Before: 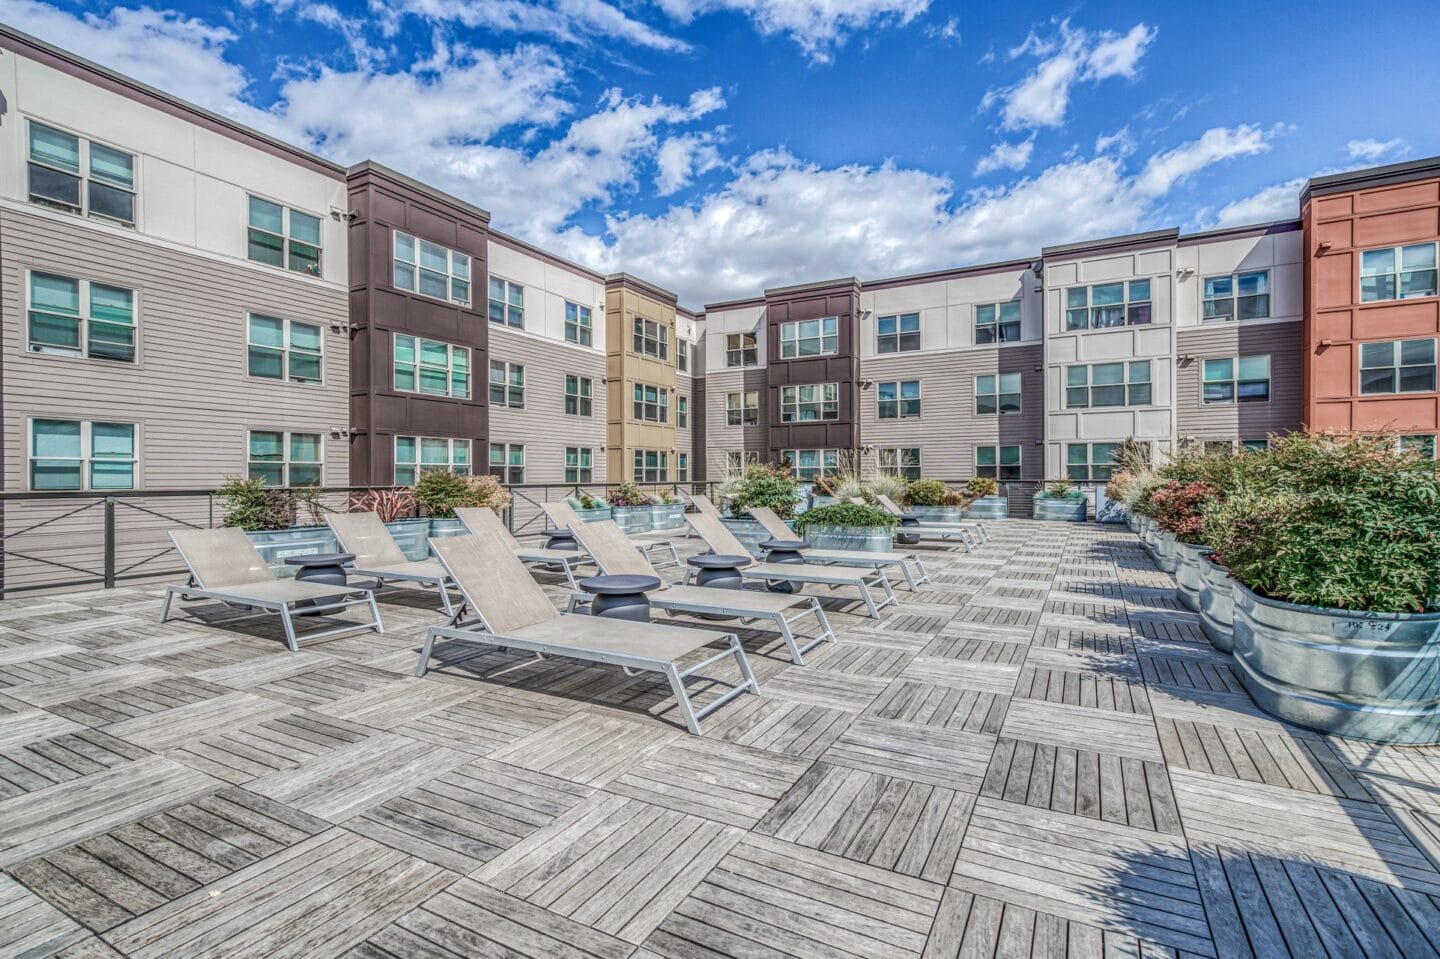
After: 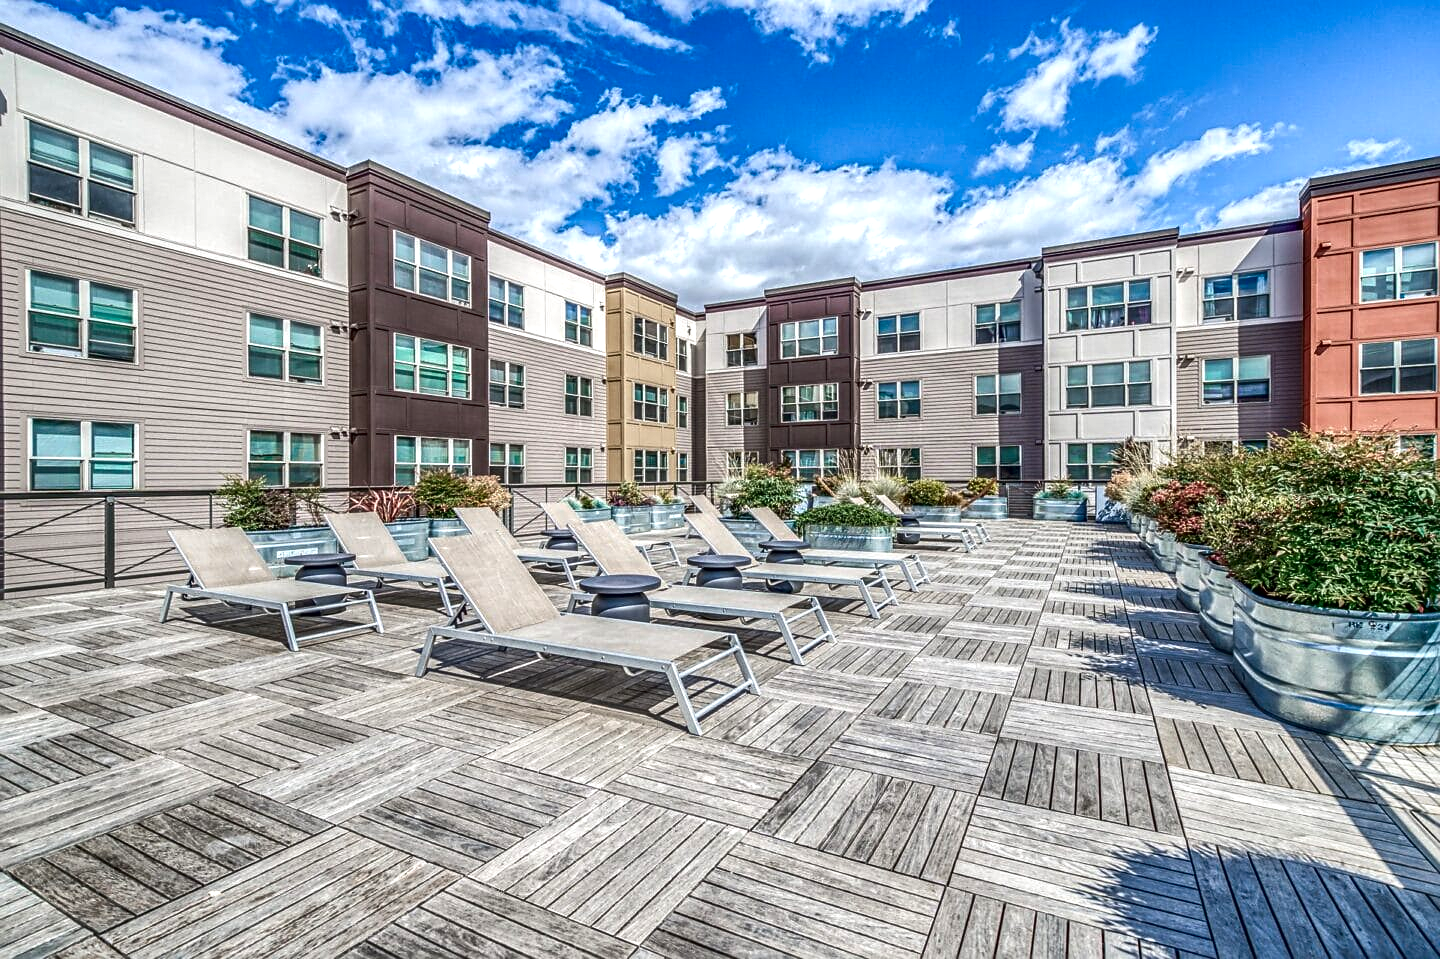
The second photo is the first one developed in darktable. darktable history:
contrast brightness saturation: contrast 0.066, brightness -0.137, saturation 0.12
sharpen: radius 1.837, amount 0.407, threshold 1.291
exposure: black level correction 0.001, exposure 0.498 EV, compensate exposure bias true, compensate highlight preservation false
shadows and highlights: radius 336.66, shadows 28.44, soften with gaussian
